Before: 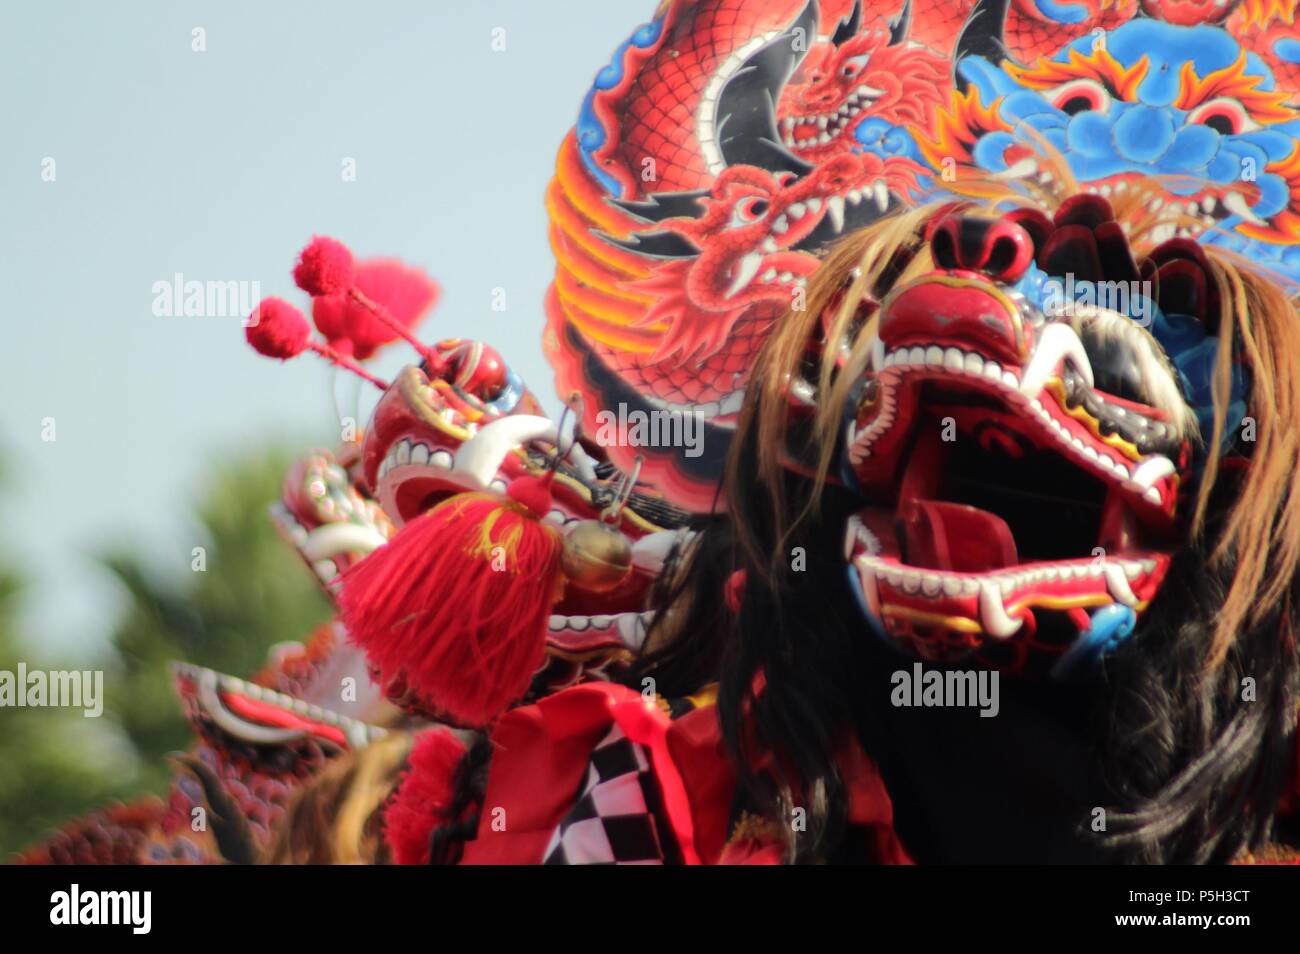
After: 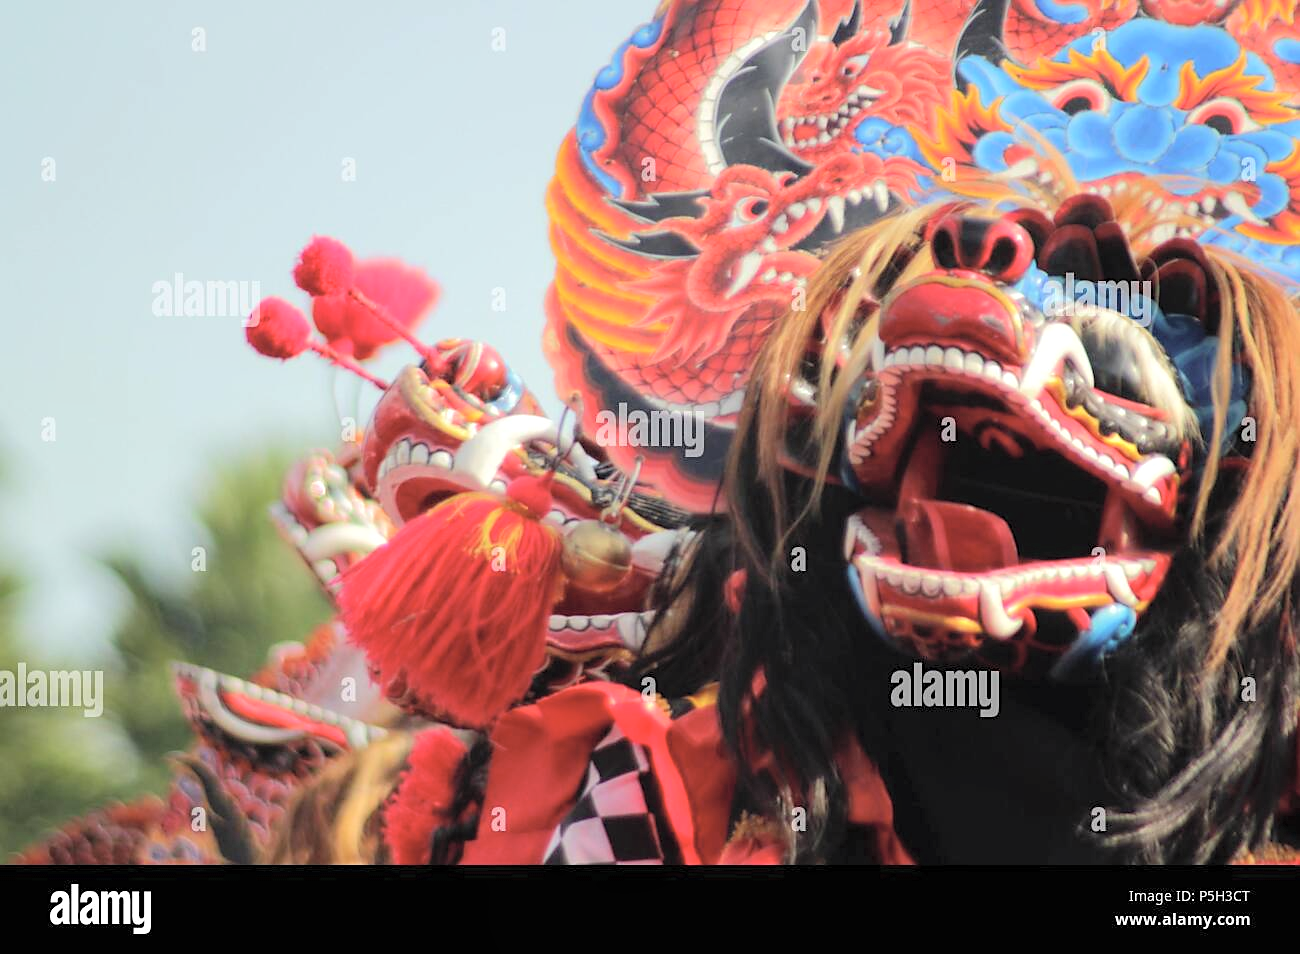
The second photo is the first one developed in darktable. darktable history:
local contrast: highlights 107%, shadows 103%, detail 120%, midtone range 0.2
sharpen: radius 1.85, amount 0.406, threshold 1.716
contrast brightness saturation: brightness 0.276
exposure: exposure -0.111 EV, compensate highlight preservation false
tone equalizer: edges refinement/feathering 500, mask exposure compensation -1.57 EV, preserve details no
